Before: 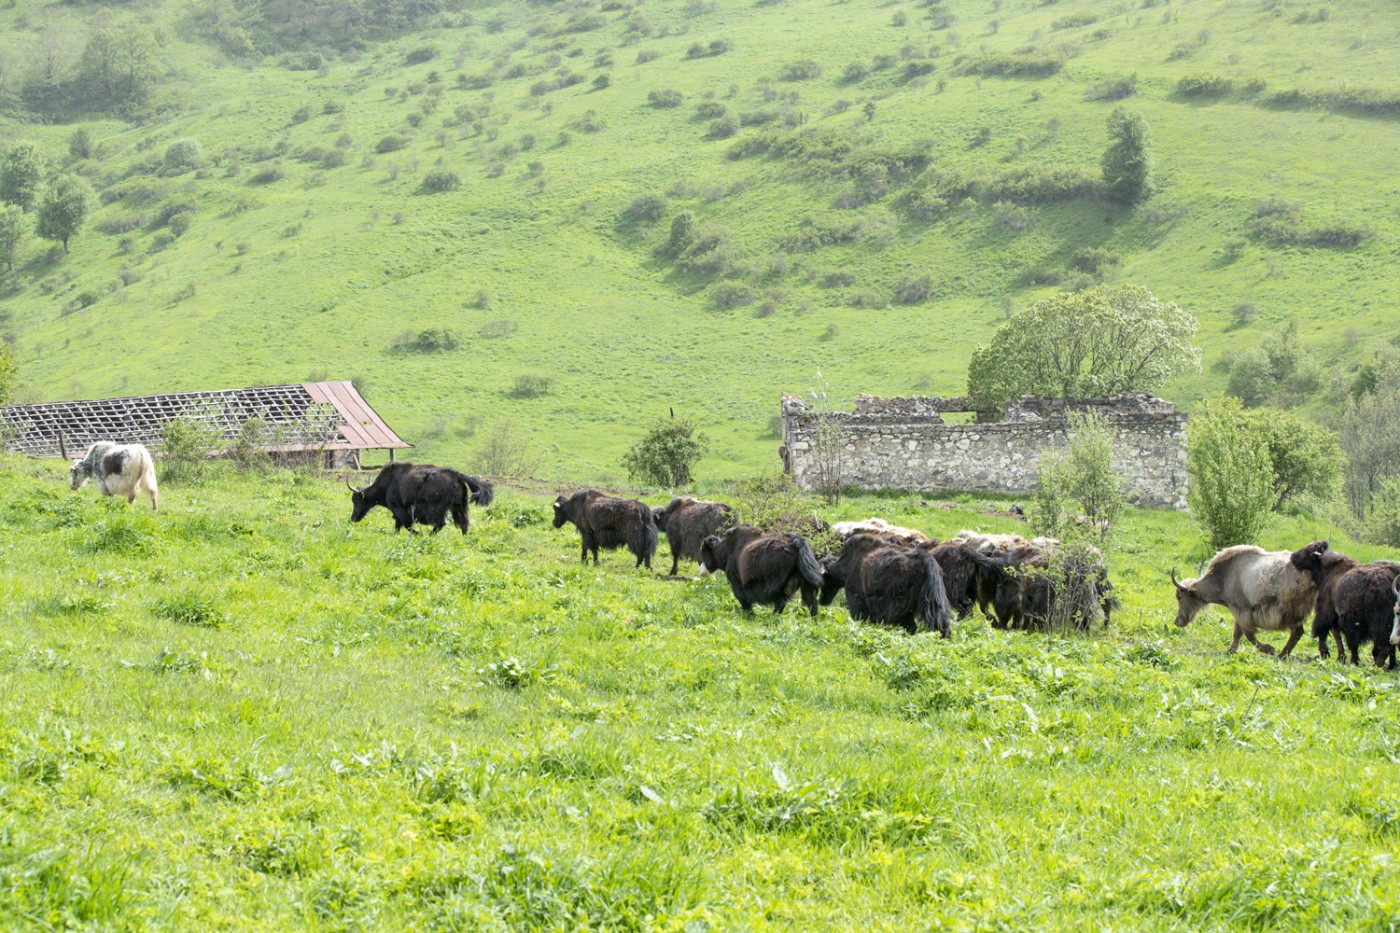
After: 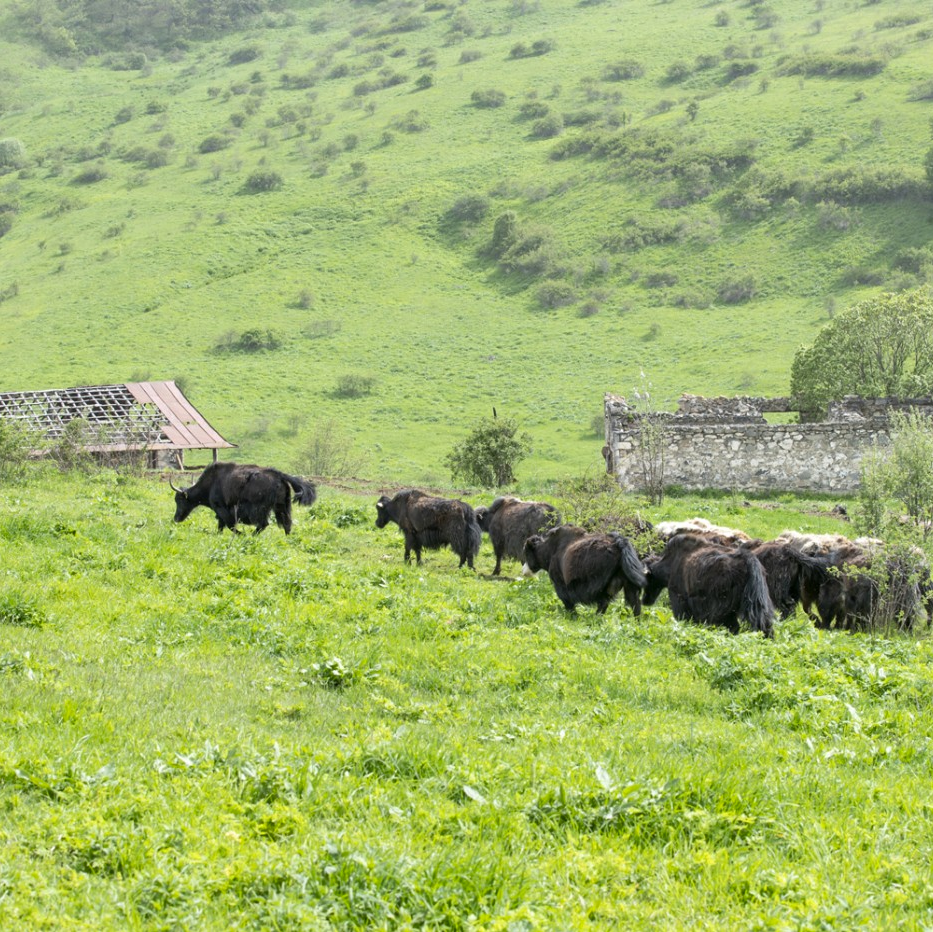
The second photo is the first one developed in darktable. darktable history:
crop and rotate: left 12.673%, right 20.66%
shadows and highlights: shadows 37.27, highlights -28.18, soften with gaussian
